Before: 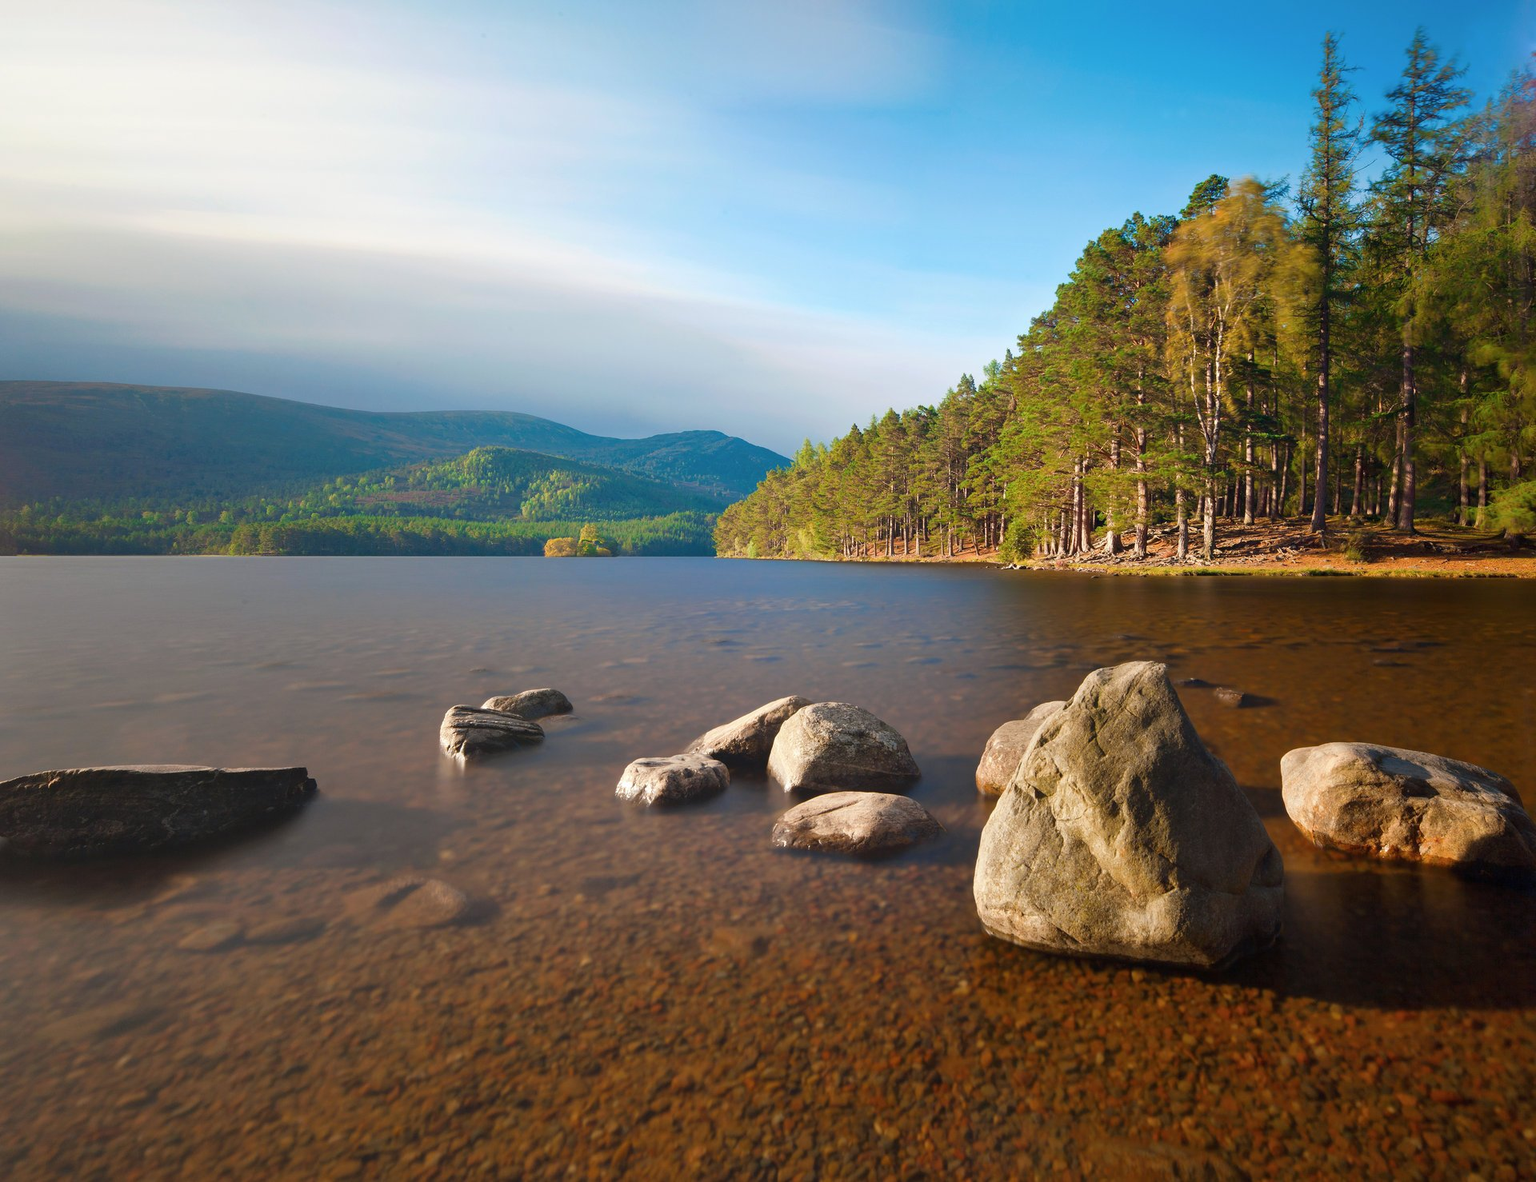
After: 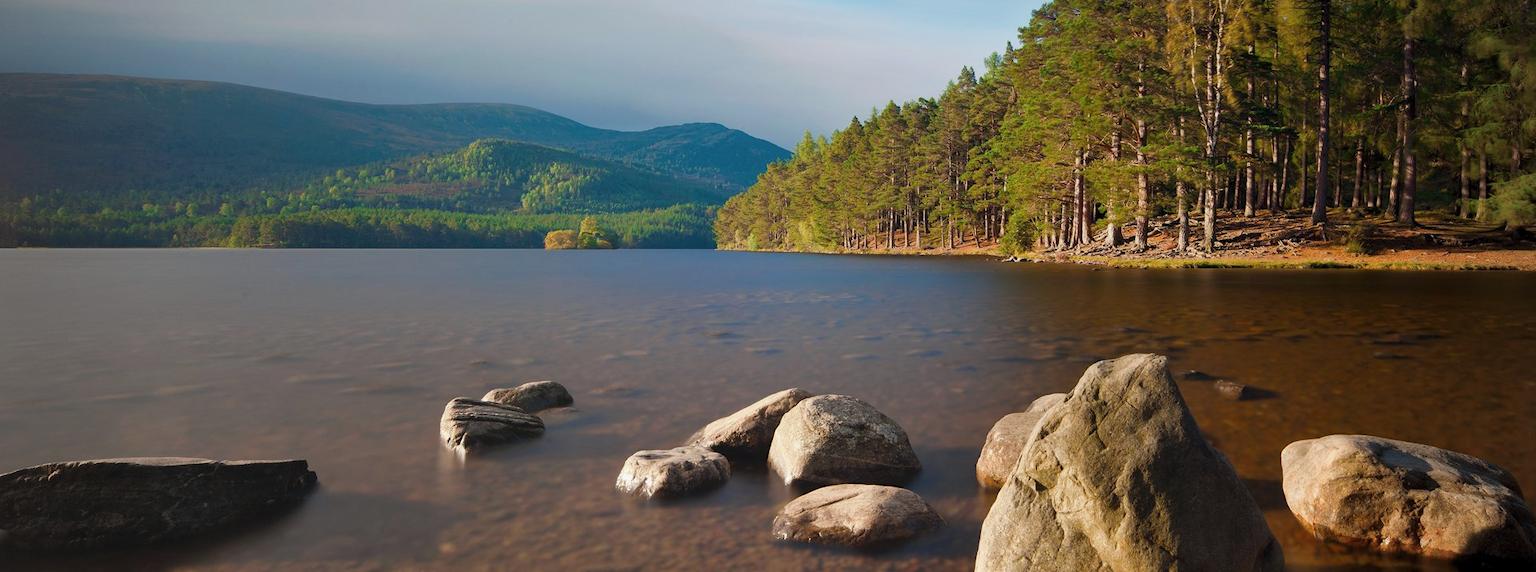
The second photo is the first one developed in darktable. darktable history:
vignetting: fall-off radius 60.92%
crop and rotate: top 26.056%, bottom 25.543%
levels: levels [0.026, 0.507, 0.987]
graduated density: on, module defaults
